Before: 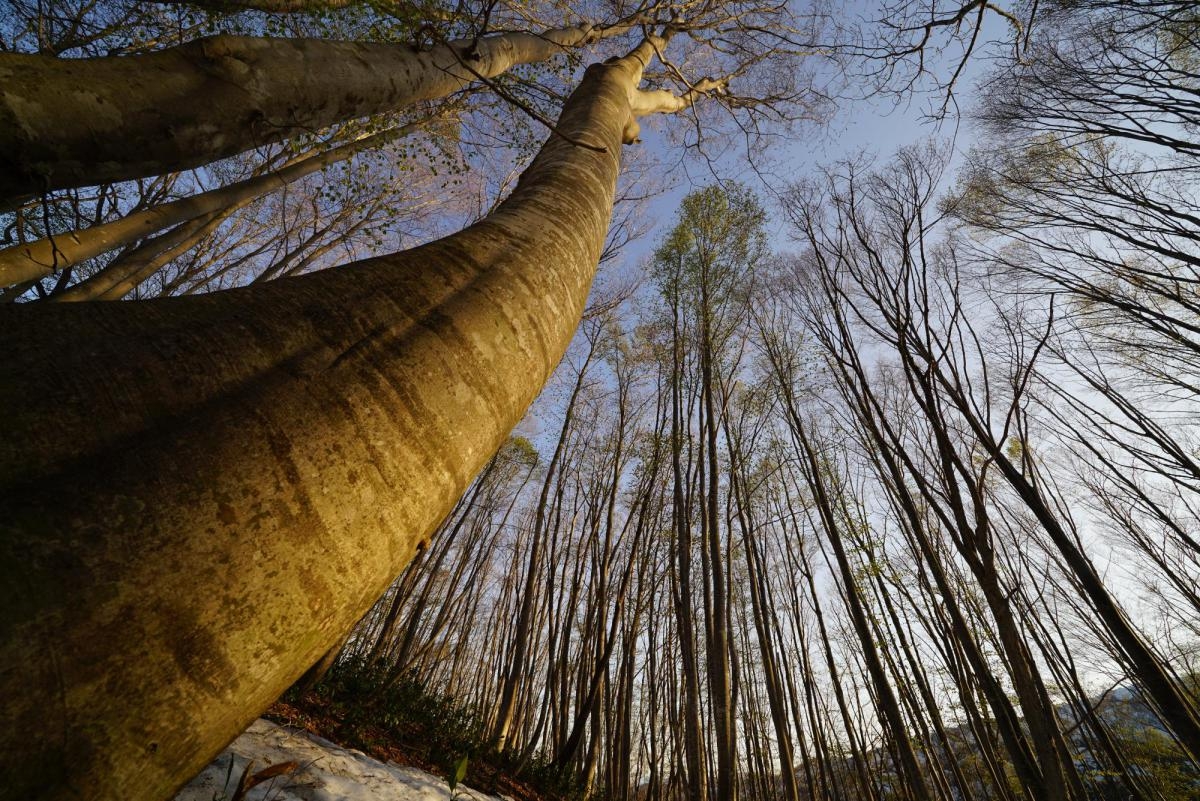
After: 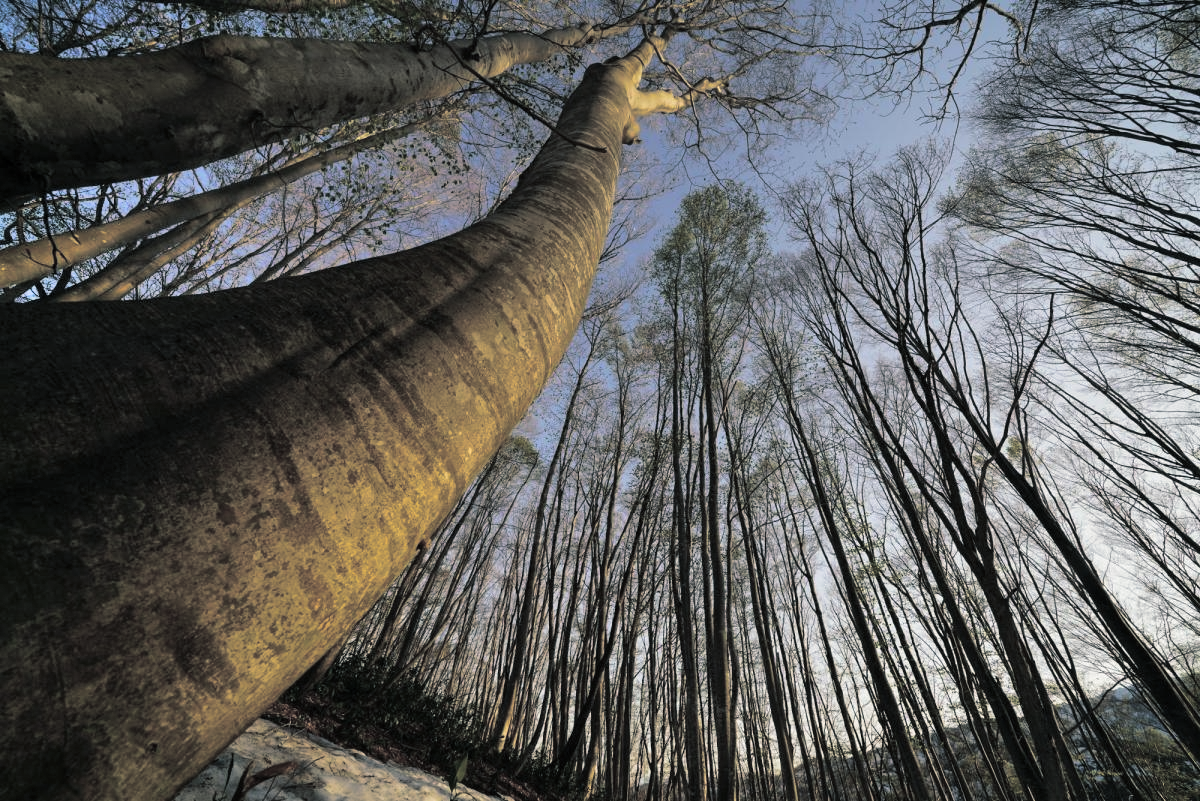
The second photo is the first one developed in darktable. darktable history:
shadows and highlights: low approximation 0.01, soften with gaussian
split-toning: shadows › hue 201.6°, shadows › saturation 0.16, highlights › hue 50.4°, highlights › saturation 0.2, balance -49.9
